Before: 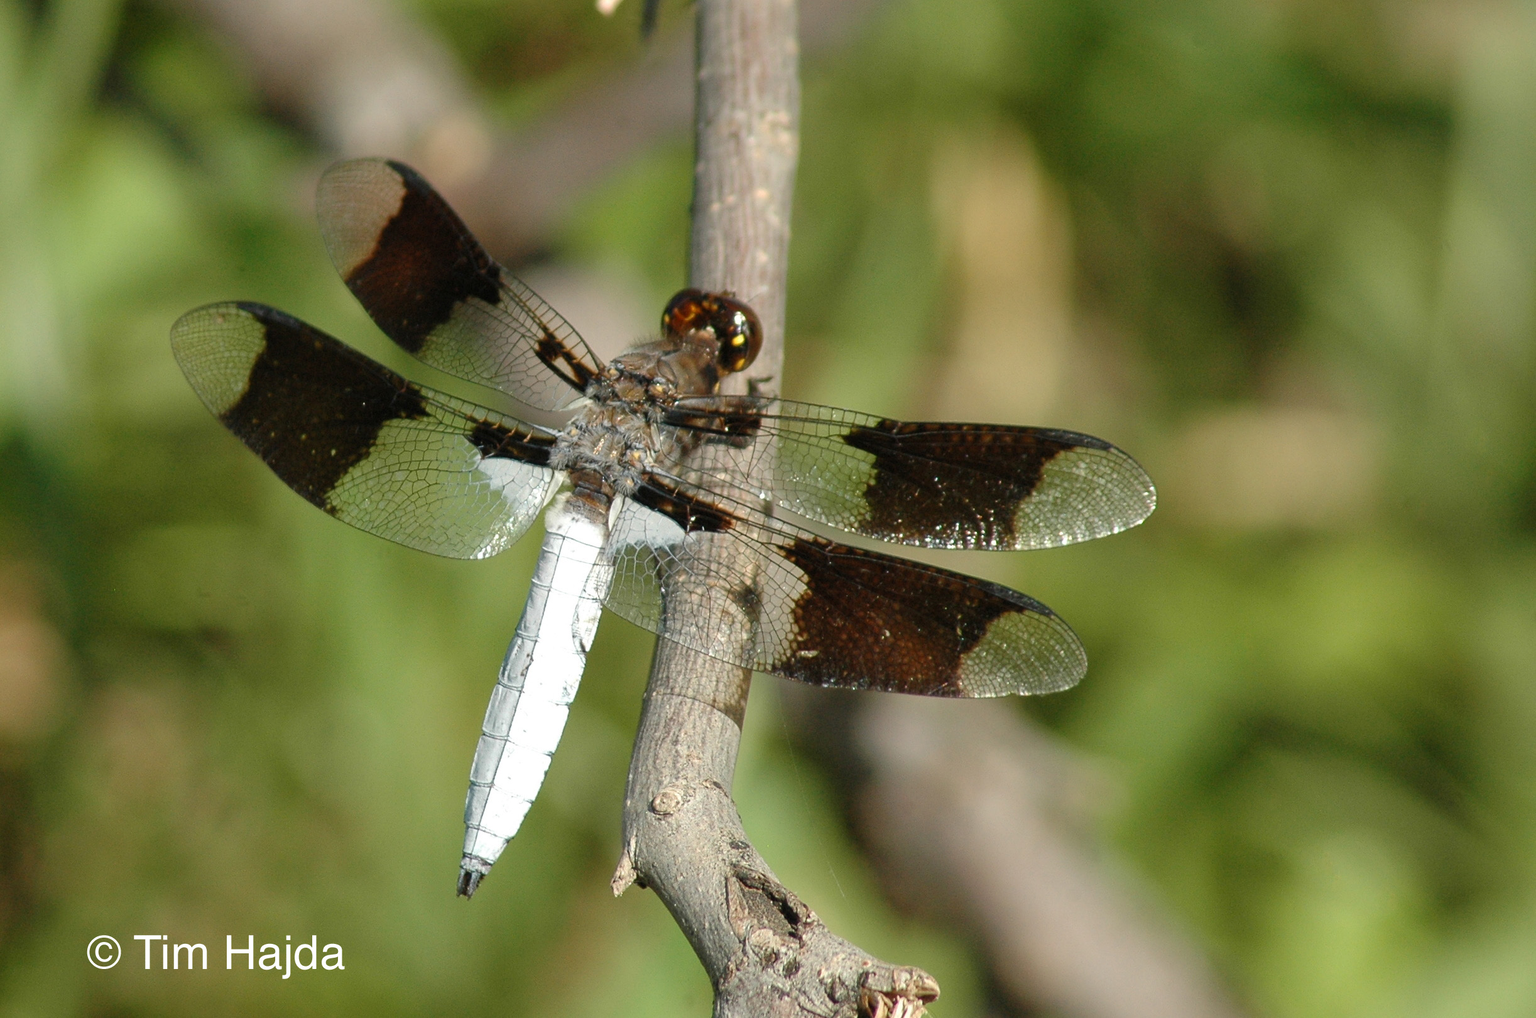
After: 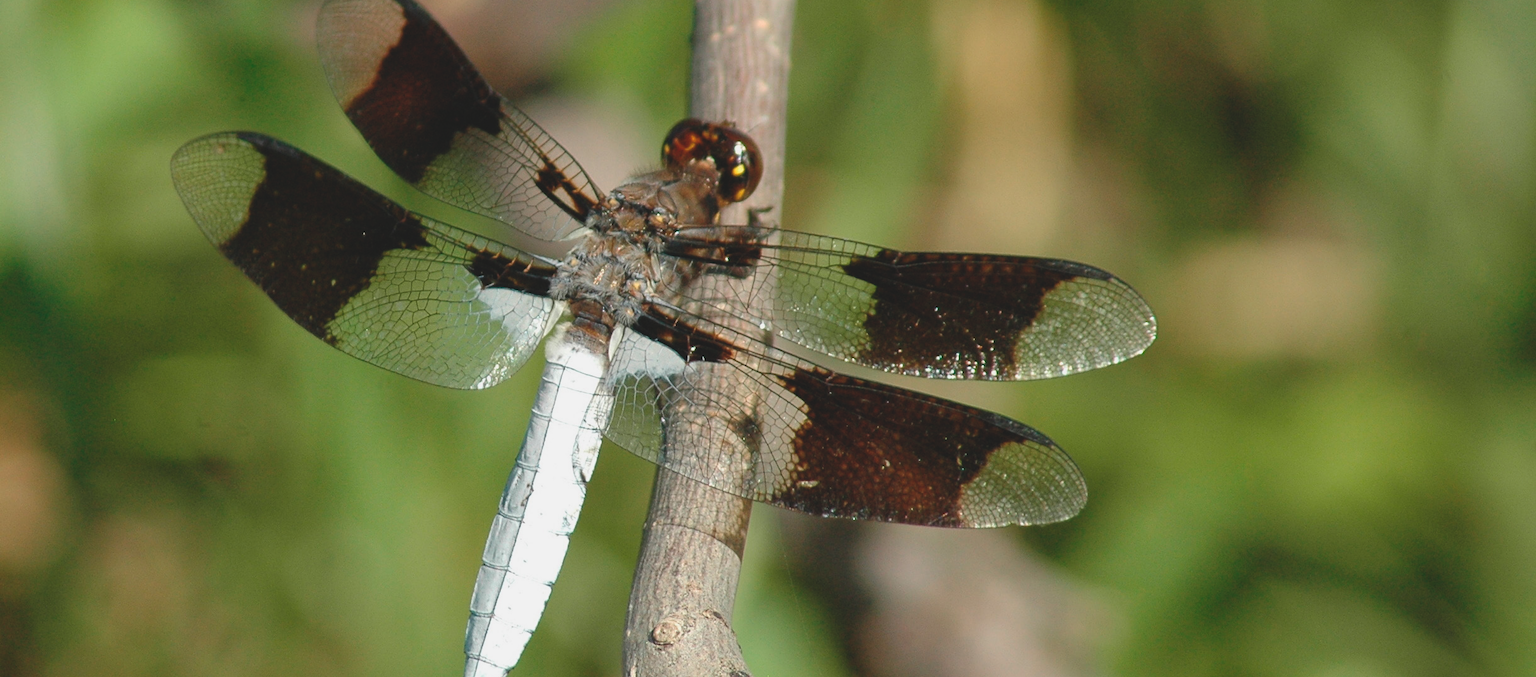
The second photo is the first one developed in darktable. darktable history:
exposure: black level correction -0.014, exposure -0.193 EV, compensate highlight preservation false
crop: top 16.727%, bottom 16.727%
